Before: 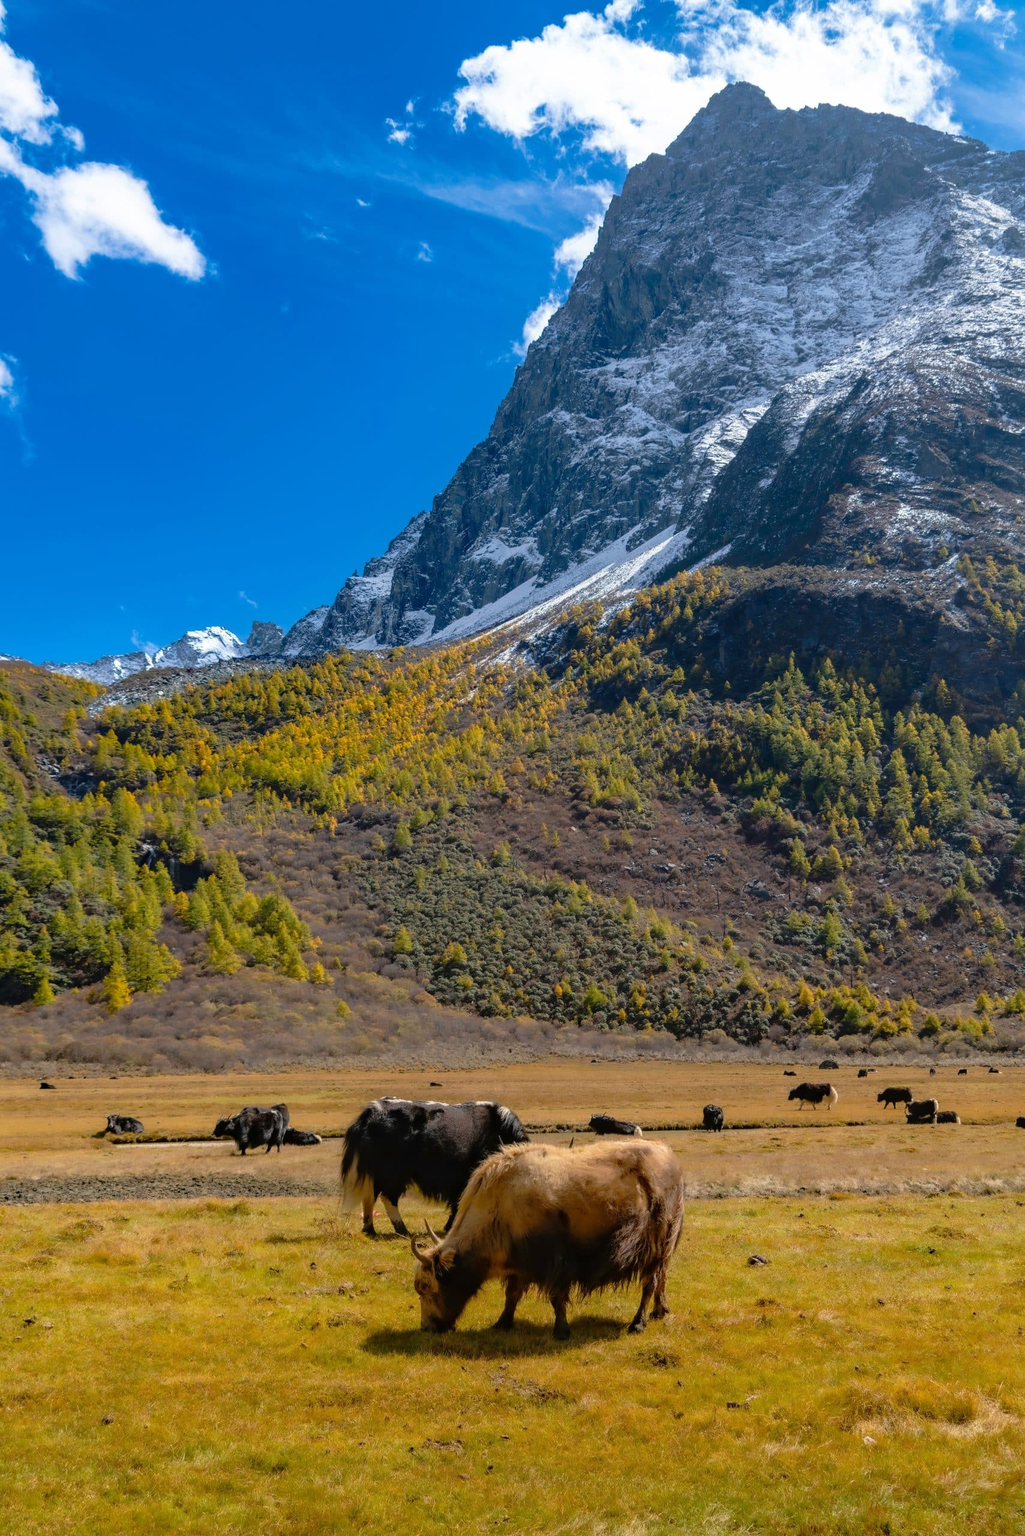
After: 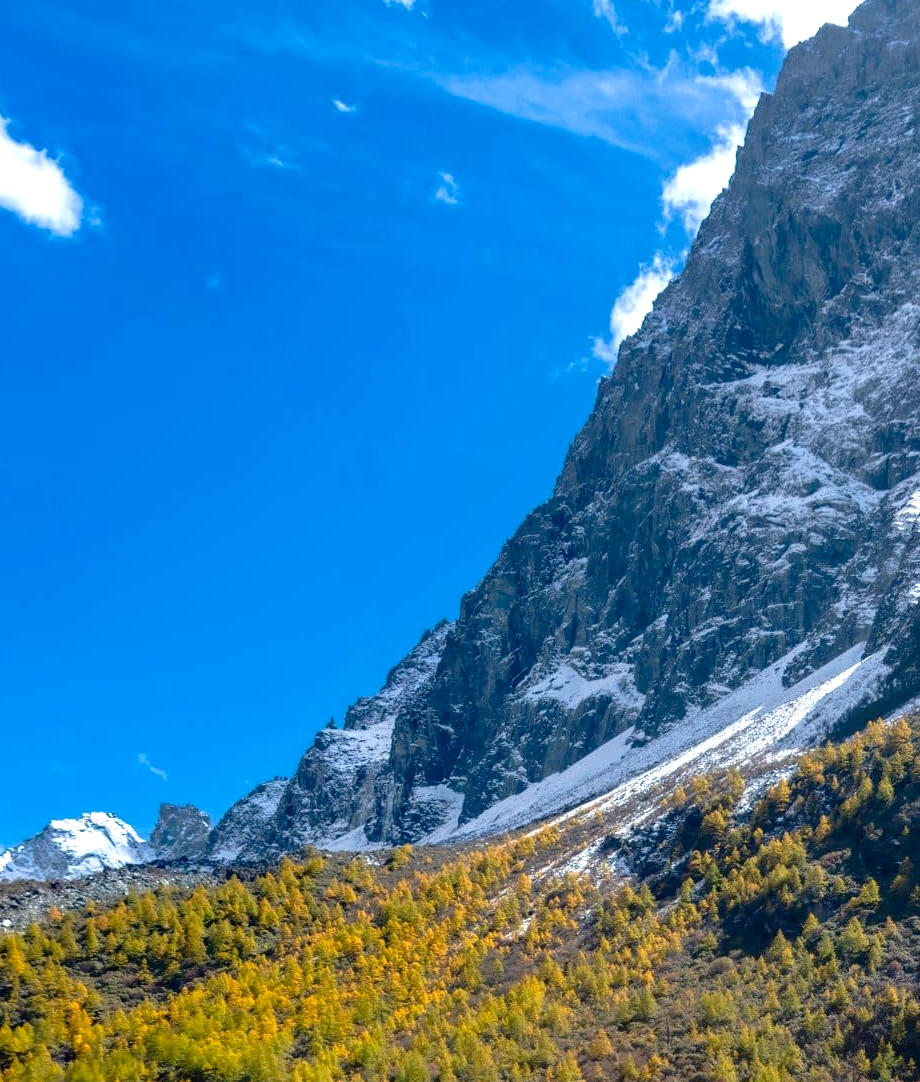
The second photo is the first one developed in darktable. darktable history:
white balance: emerald 1
exposure: black level correction 0.005, exposure 0.417 EV, compensate highlight preservation false
crop: left 15.306%, top 9.065%, right 30.789%, bottom 48.638%
